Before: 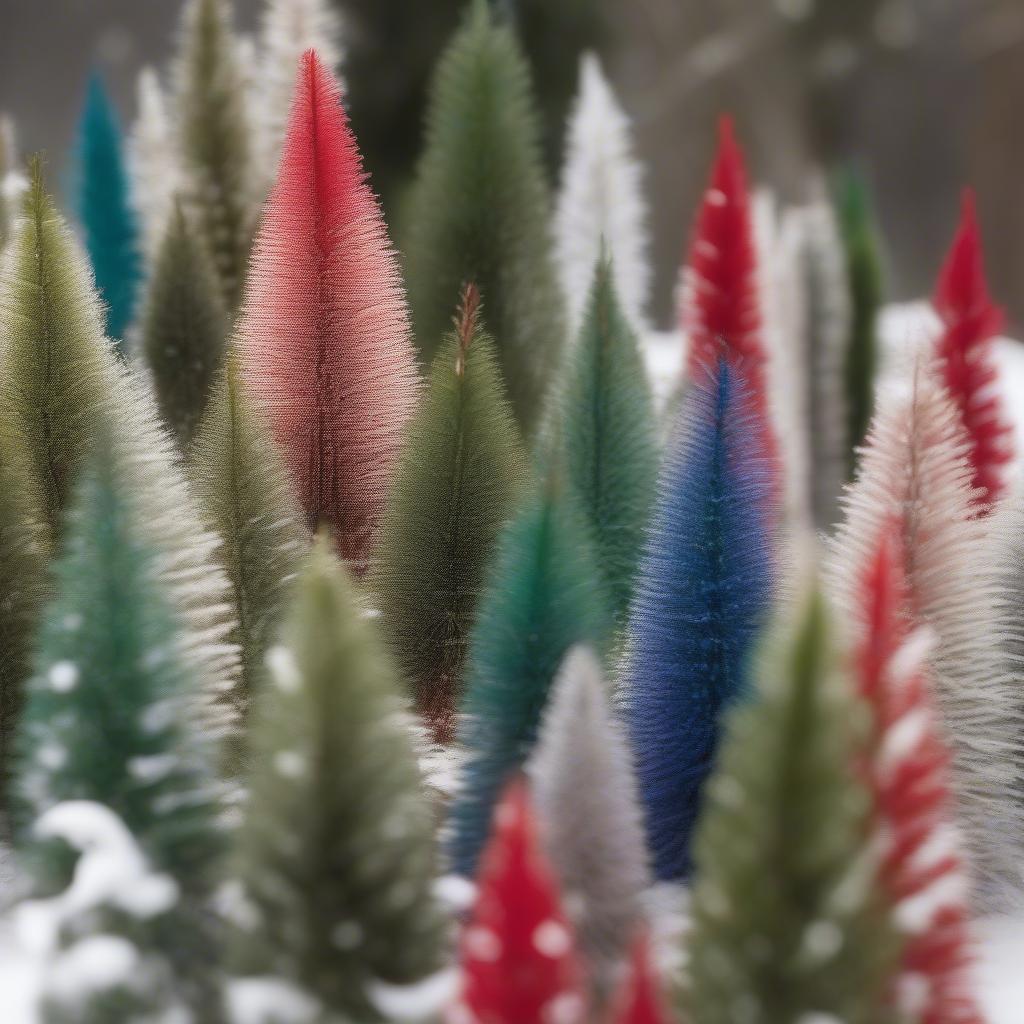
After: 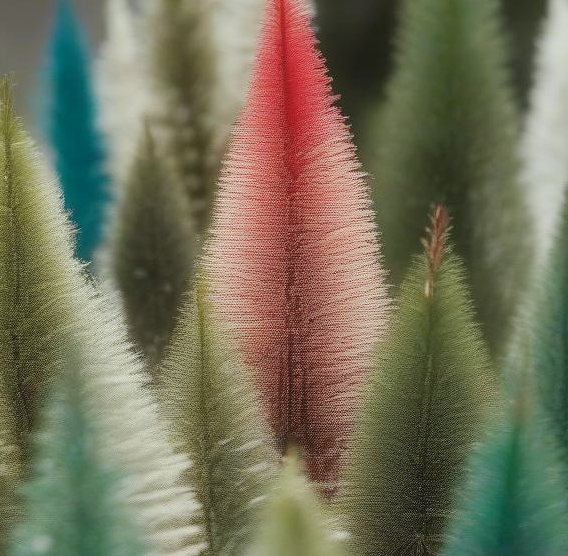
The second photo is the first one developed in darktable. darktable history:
color correction: highlights a* -4.33, highlights b* 6.61
crop and rotate: left 3.041%, top 7.633%, right 41.477%, bottom 38.011%
base curve: curves: ch0 [(0, 0) (0.262, 0.32) (0.722, 0.705) (1, 1)], preserve colors none
